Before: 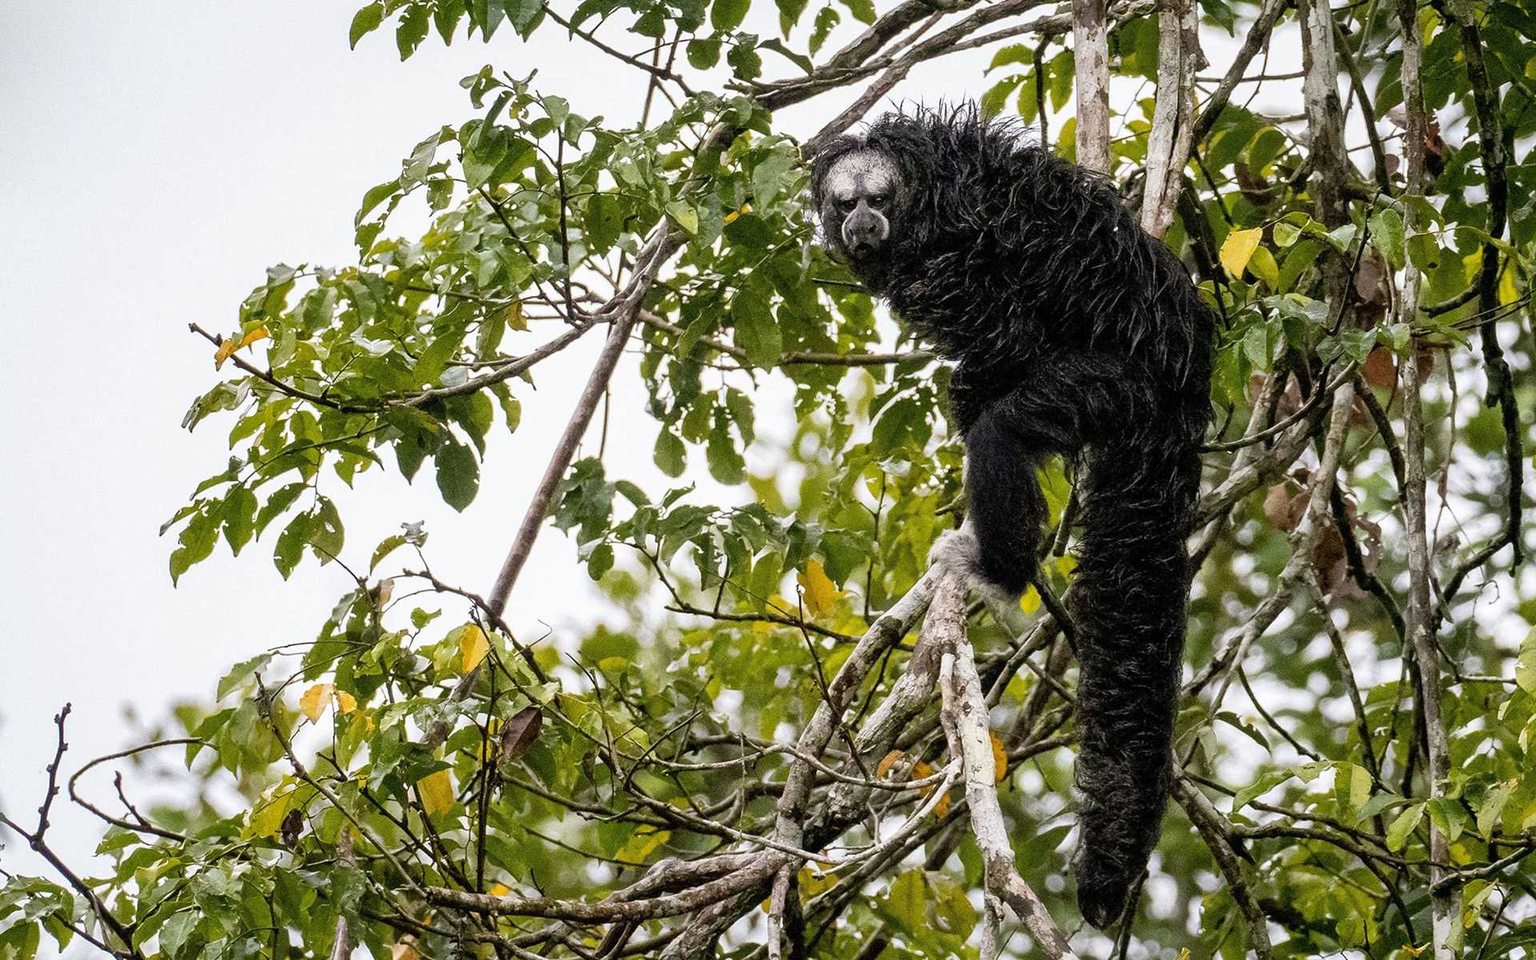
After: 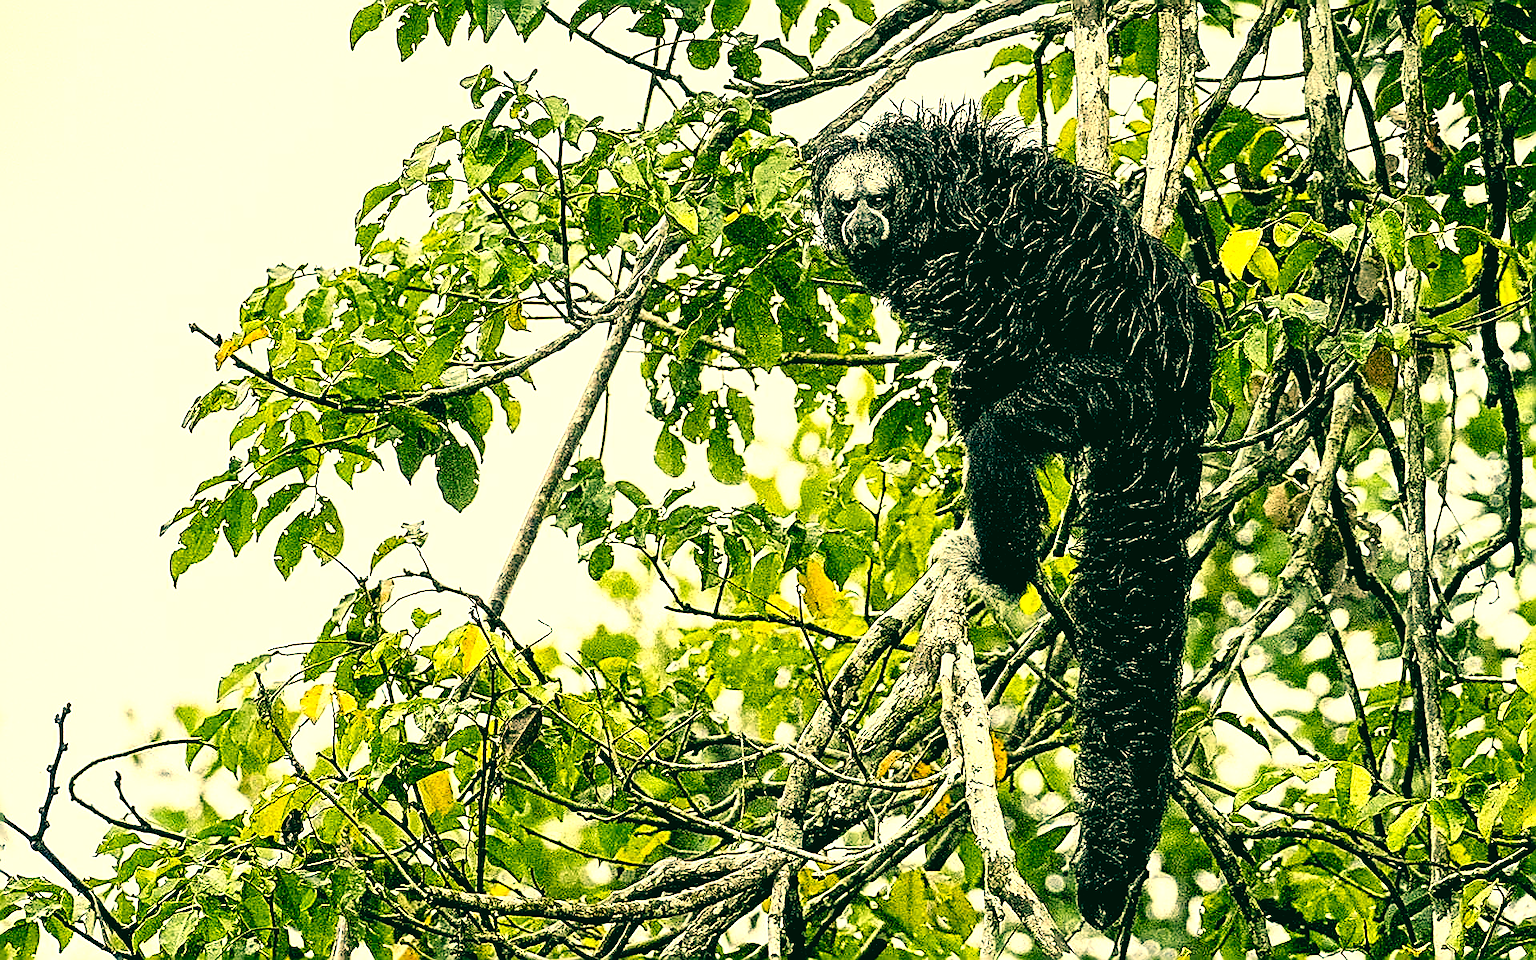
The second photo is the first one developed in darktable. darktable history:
color correction: highlights a* 1.88, highlights b* 34.29, shadows a* -36.68, shadows b* -5.37
filmic rgb: middle gray luminance 29.92%, black relative exposure -8.97 EV, white relative exposure 6.99 EV, target black luminance 0%, hardness 2.91, latitude 2.49%, contrast 0.961, highlights saturation mix 4.68%, shadows ↔ highlights balance 12.58%
levels: levels [0.012, 0.367, 0.697]
sharpen: amount 1.999
